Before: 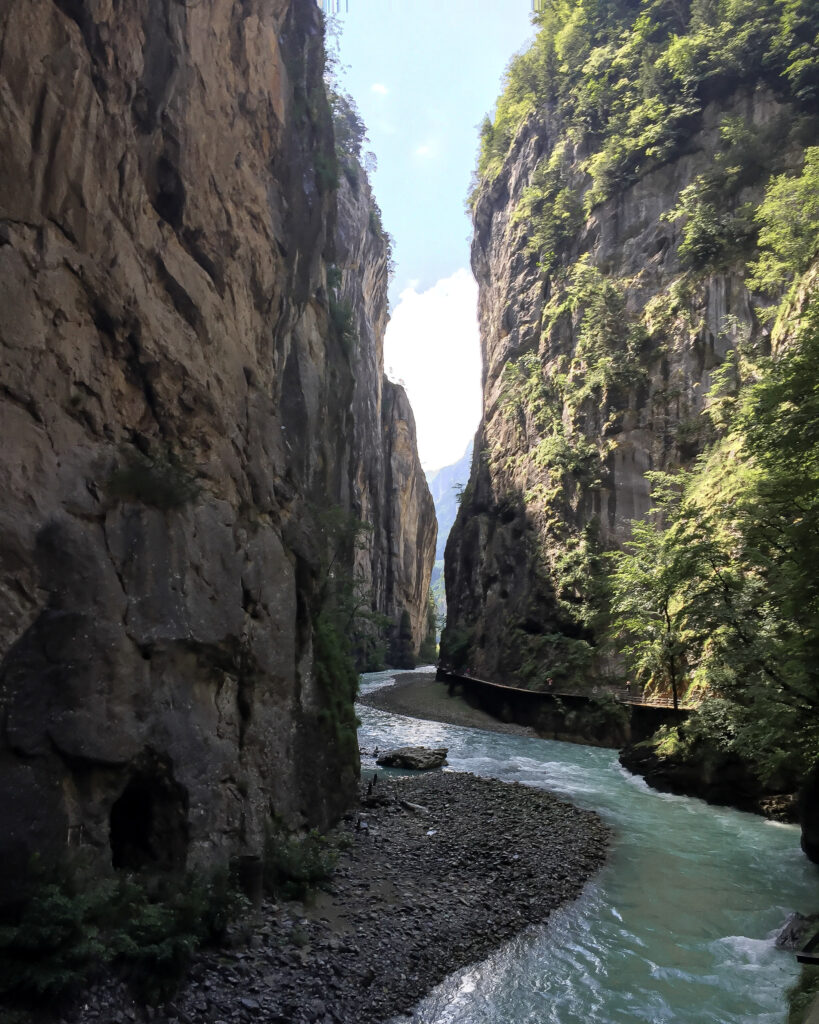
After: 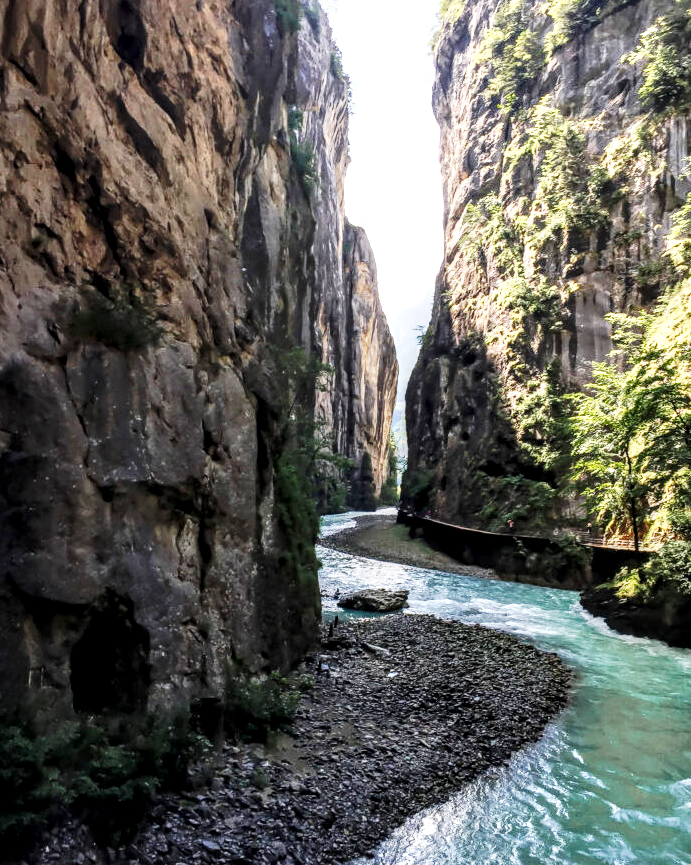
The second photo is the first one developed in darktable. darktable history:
tone curve: curves: ch0 [(0, 0) (0.003, 0.003) (0.011, 0.013) (0.025, 0.028) (0.044, 0.05) (0.069, 0.078) (0.1, 0.113) (0.136, 0.153) (0.177, 0.2) (0.224, 0.271) (0.277, 0.374) (0.335, 0.47) (0.399, 0.574) (0.468, 0.688) (0.543, 0.79) (0.623, 0.859) (0.709, 0.919) (0.801, 0.957) (0.898, 0.978) (1, 1)], preserve colors none
crop and rotate: left 4.842%, top 15.51%, right 10.668%
local contrast: highlights 25%, detail 150%
